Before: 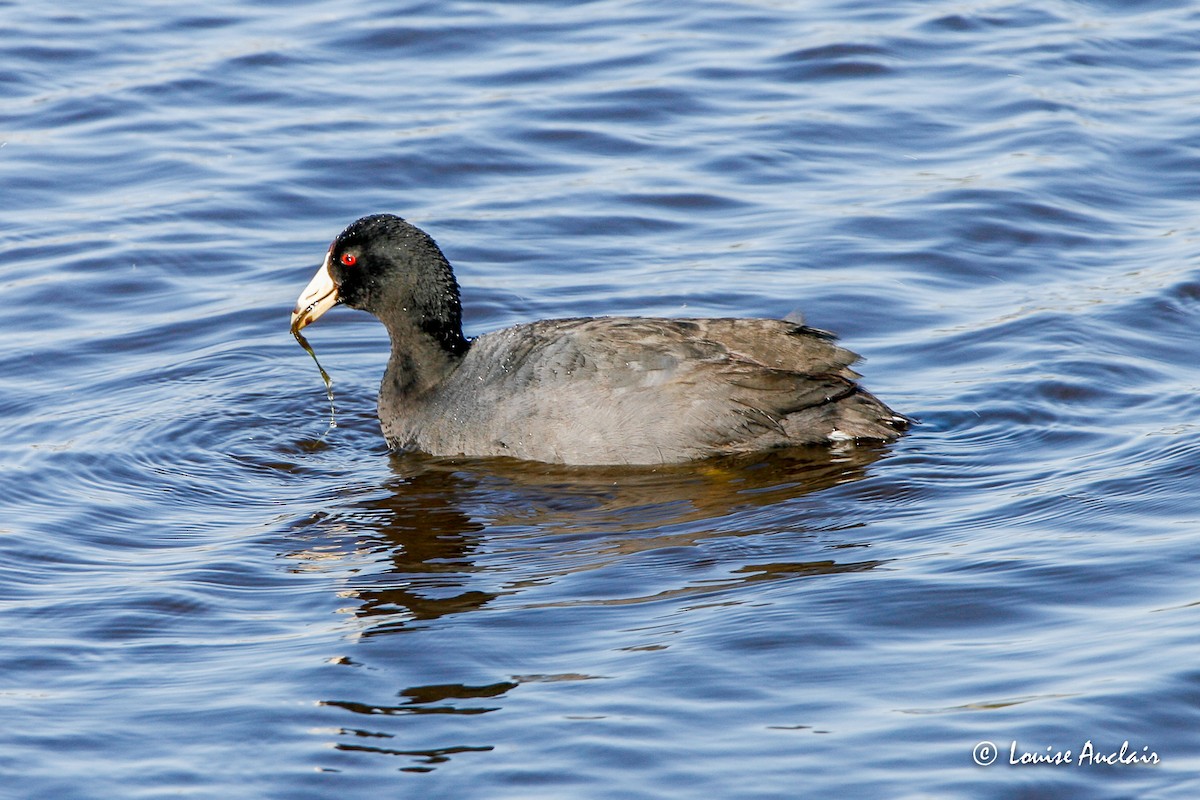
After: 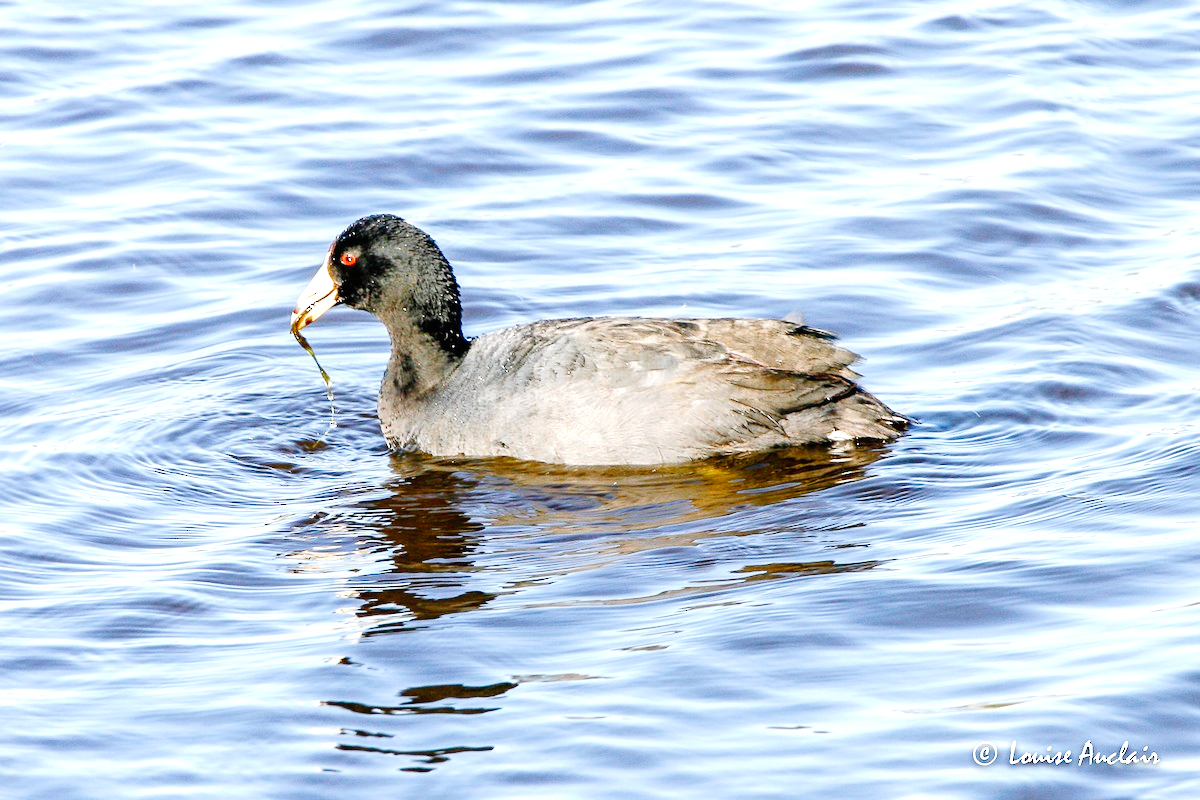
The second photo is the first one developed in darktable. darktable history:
exposure: black level correction -0.001, exposure 0.9 EV, compensate exposure bias true, compensate highlight preservation false
tone curve: curves: ch0 [(0, 0) (0.003, 0.002) (0.011, 0.007) (0.025, 0.014) (0.044, 0.023) (0.069, 0.033) (0.1, 0.052) (0.136, 0.081) (0.177, 0.134) (0.224, 0.205) (0.277, 0.296) (0.335, 0.401) (0.399, 0.501) (0.468, 0.589) (0.543, 0.658) (0.623, 0.738) (0.709, 0.804) (0.801, 0.871) (0.898, 0.93) (1, 1)], preserve colors none
